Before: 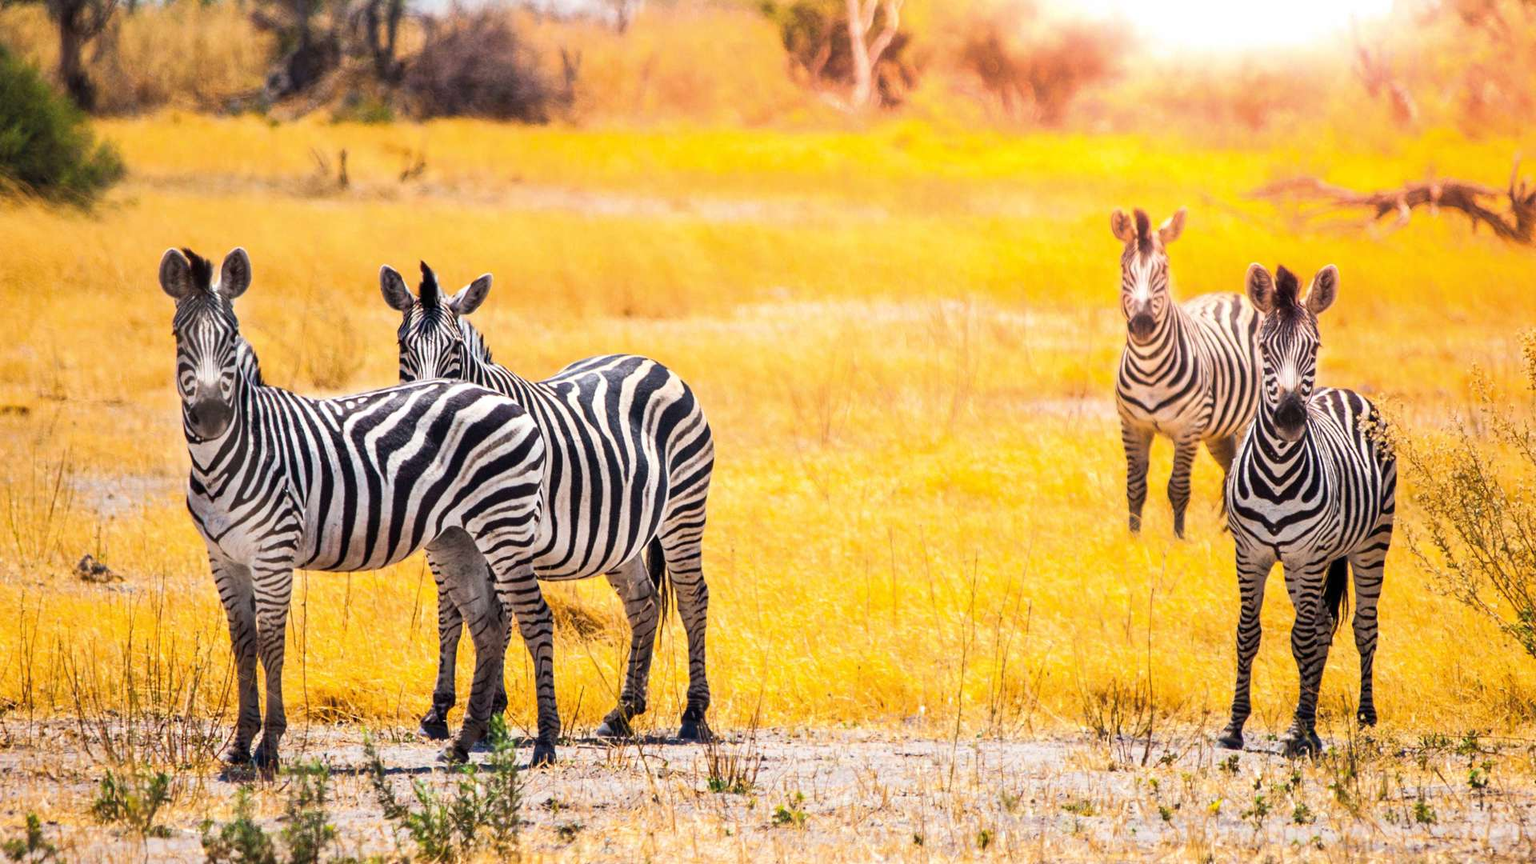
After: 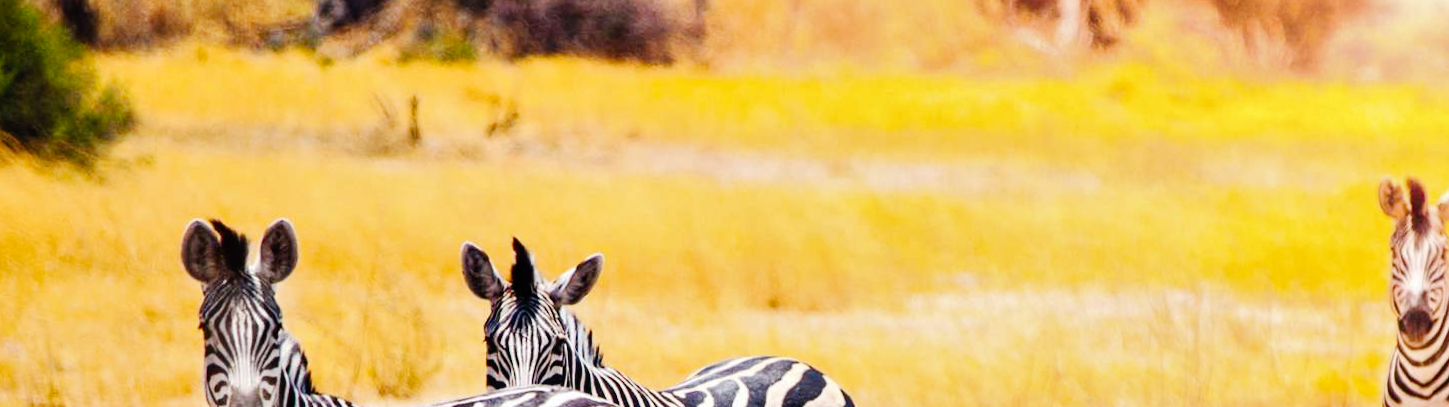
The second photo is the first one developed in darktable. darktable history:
shadows and highlights: shadows -88.03, highlights -35.45, shadows color adjustment 99.15%, highlights color adjustment 0%, soften with gaussian
crop: left 0.579%, top 7.627%, right 23.167%, bottom 54.275%
tone curve: curves: ch0 [(0, 0) (0.003, 0.002) (0.011, 0.006) (0.025, 0.012) (0.044, 0.021) (0.069, 0.027) (0.1, 0.035) (0.136, 0.06) (0.177, 0.108) (0.224, 0.173) (0.277, 0.26) (0.335, 0.353) (0.399, 0.453) (0.468, 0.555) (0.543, 0.641) (0.623, 0.724) (0.709, 0.792) (0.801, 0.857) (0.898, 0.918) (1, 1)], preserve colors none
rotate and perspective: rotation 0.174°, lens shift (vertical) 0.013, lens shift (horizontal) 0.019, shear 0.001, automatic cropping original format, crop left 0.007, crop right 0.991, crop top 0.016, crop bottom 0.997
